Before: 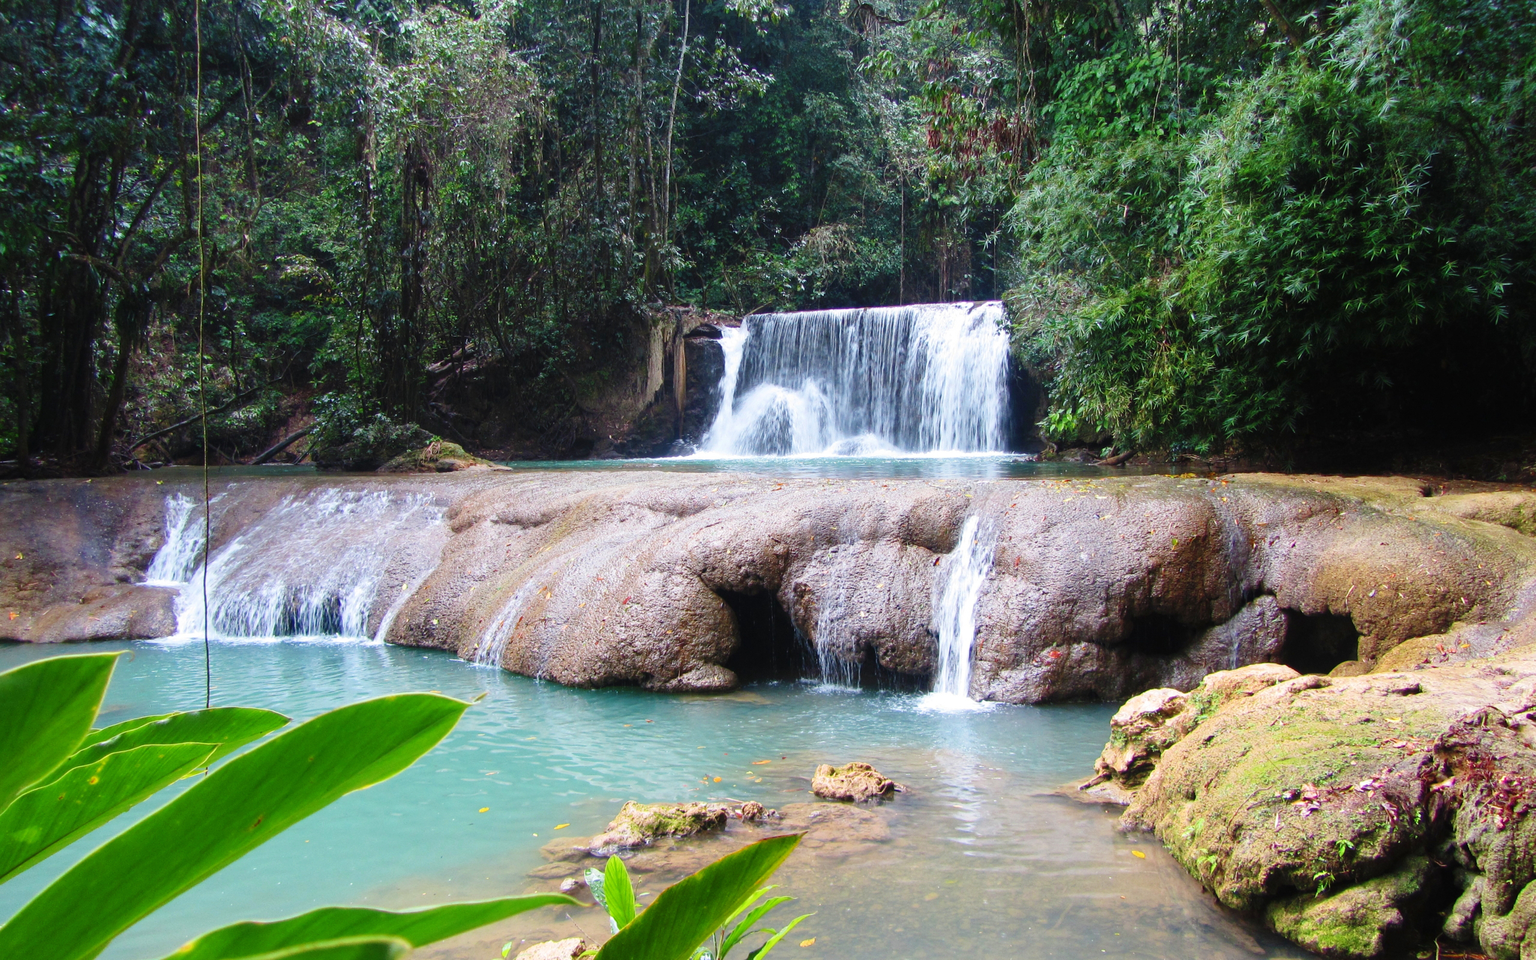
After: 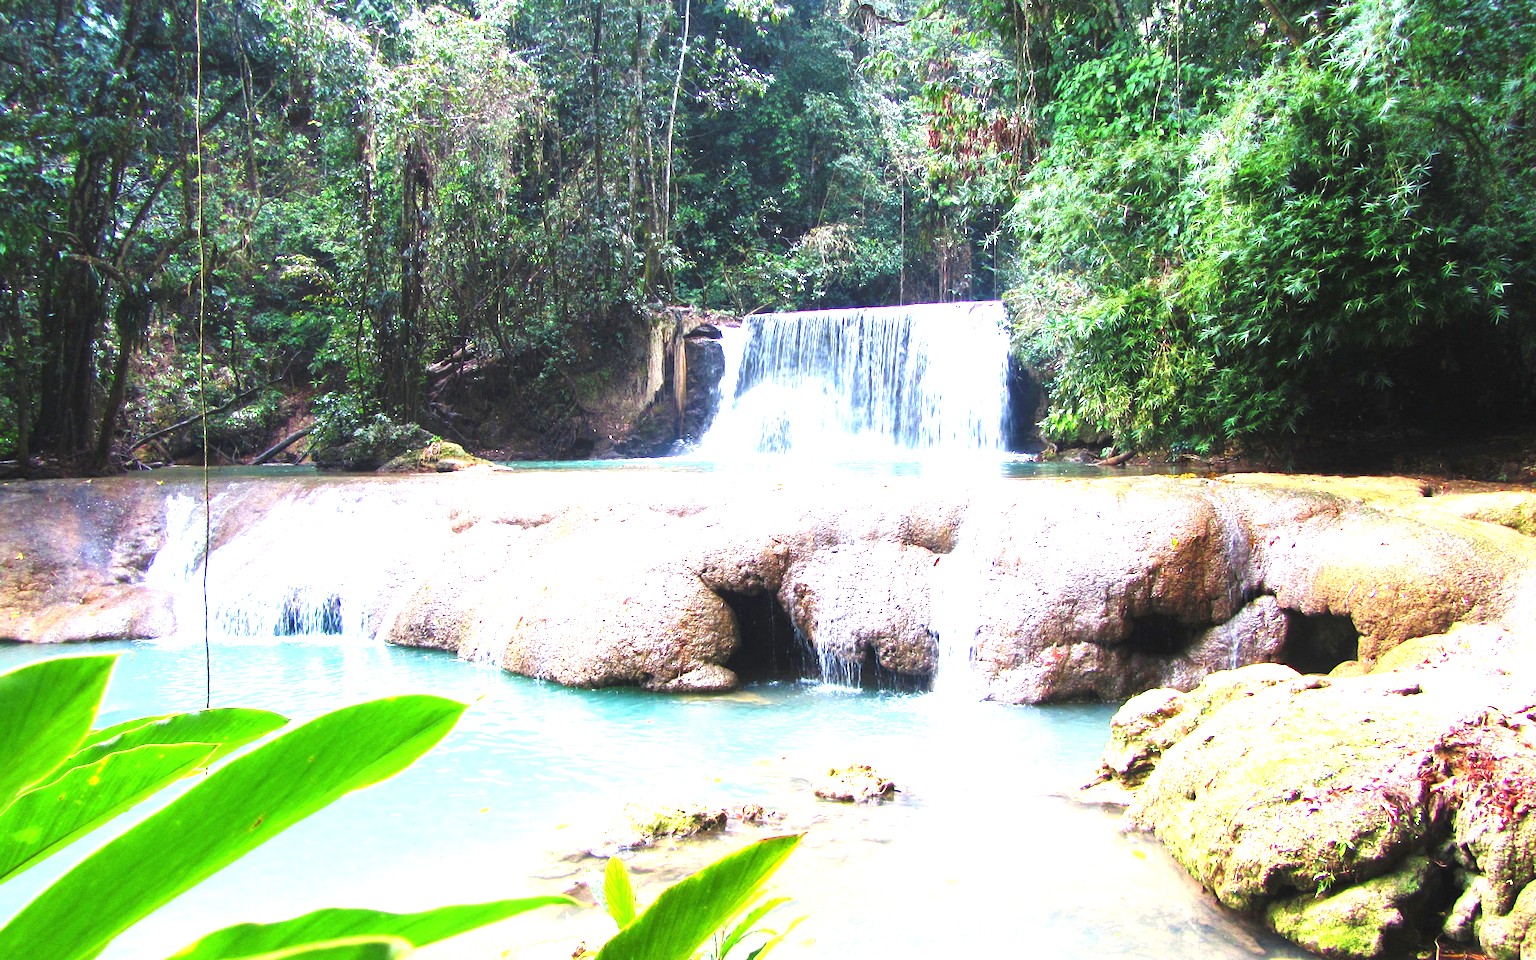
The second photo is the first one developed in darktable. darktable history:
exposure: black level correction 0, exposure 1.754 EV, compensate exposure bias true, compensate highlight preservation false
sharpen: radius 2.895, amount 0.858, threshold 47.252
